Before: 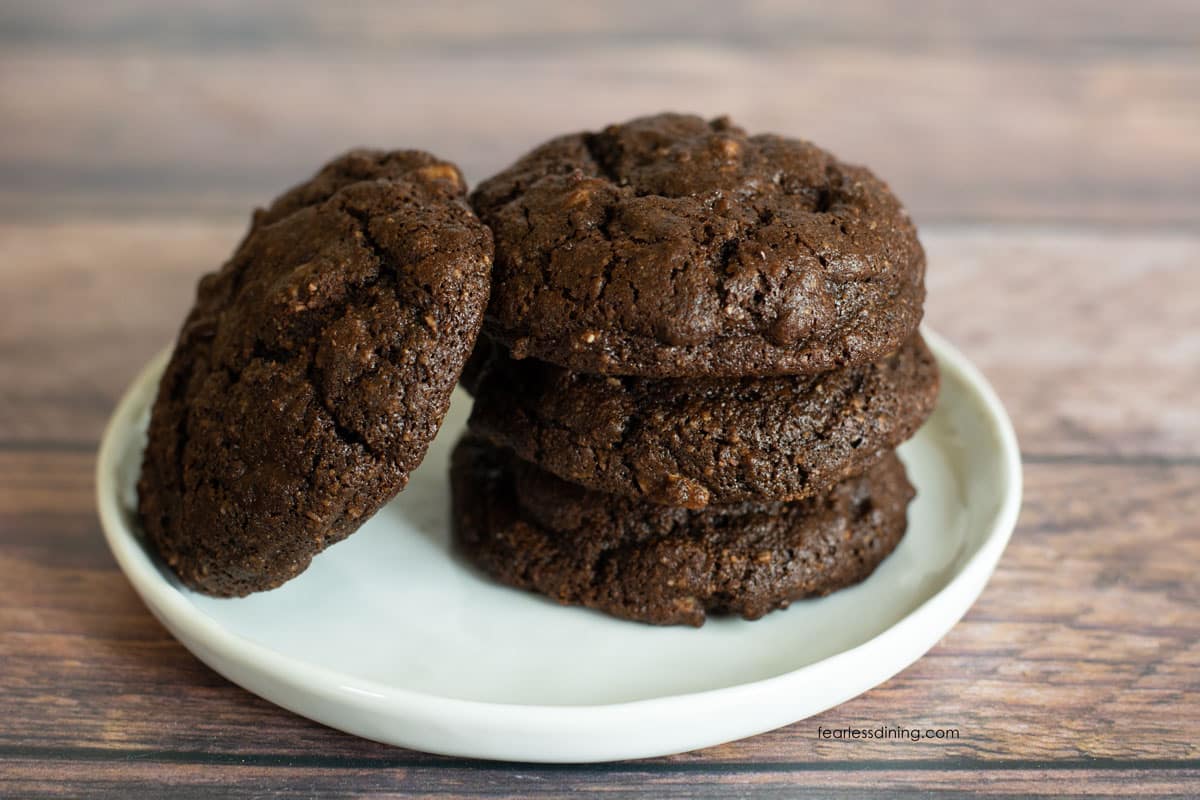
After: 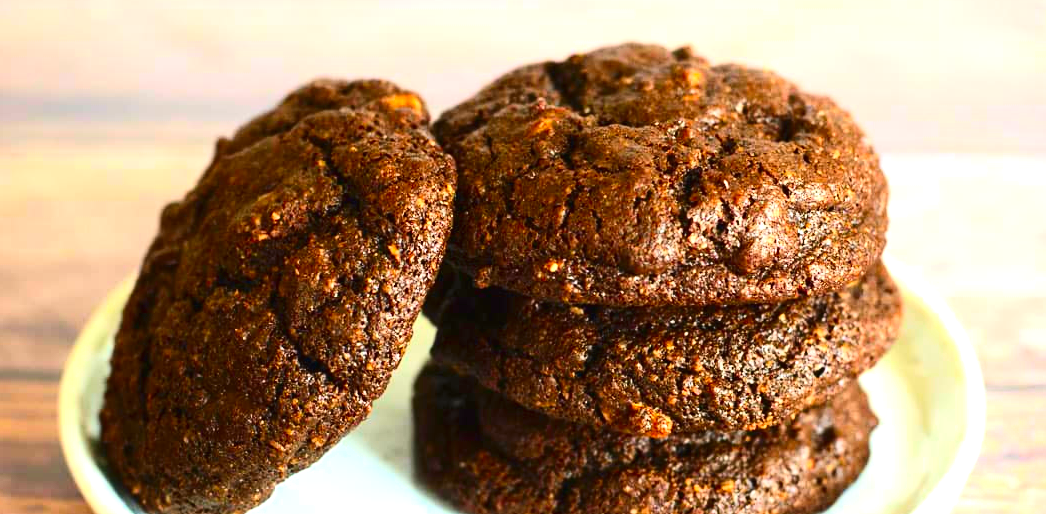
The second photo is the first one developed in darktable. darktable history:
crop: left 3.094%, top 8.979%, right 9.677%, bottom 26.716%
exposure: black level correction -0.002, exposure 1.331 EV, compensate highlight preservation false
contrast brightness saturation: contrast 0.255, brightness 0.014, saturation 0.851
